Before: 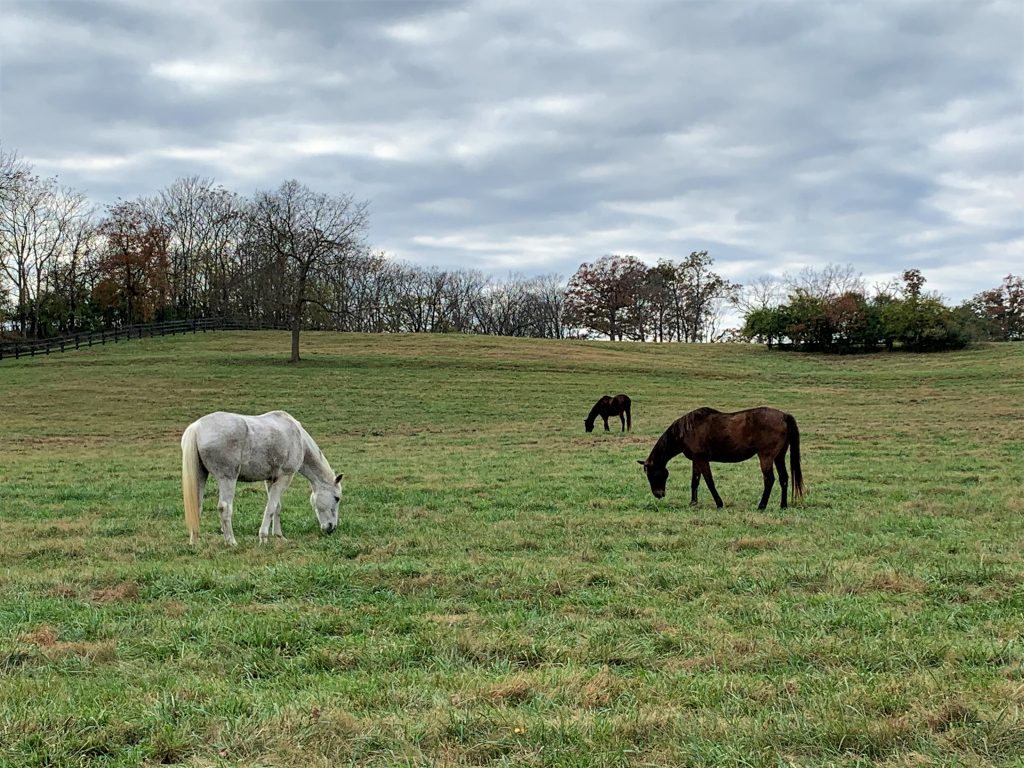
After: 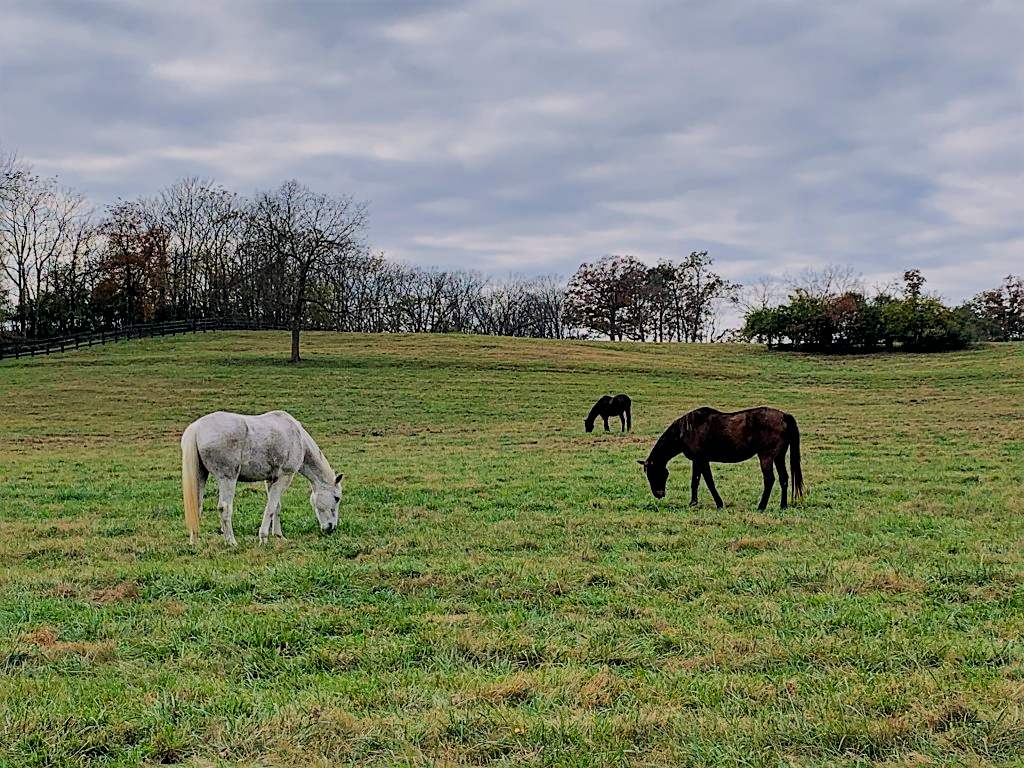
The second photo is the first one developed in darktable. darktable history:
color balance rgb: highlights gain › chroma 1.471%, highlights gain › hue 308.38°, global offset › chroma 0.059%, global offset › hue 253.62°, perceptual saturation grading › global saturation 25.68%, global vibrance 14.763%
sharpen: on, module defaults
filmic rgb: black relative exposure -6.87 EV, white relative exposure 5.88 EV, hardness 2.69
